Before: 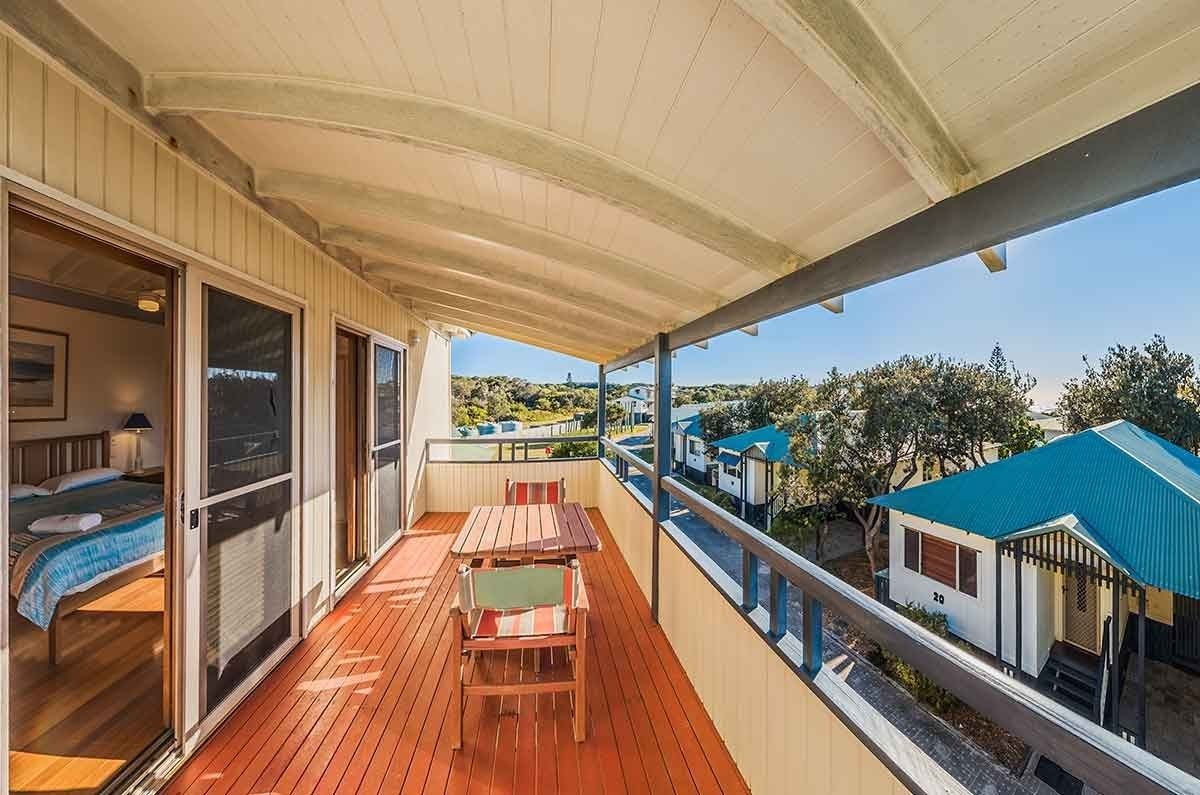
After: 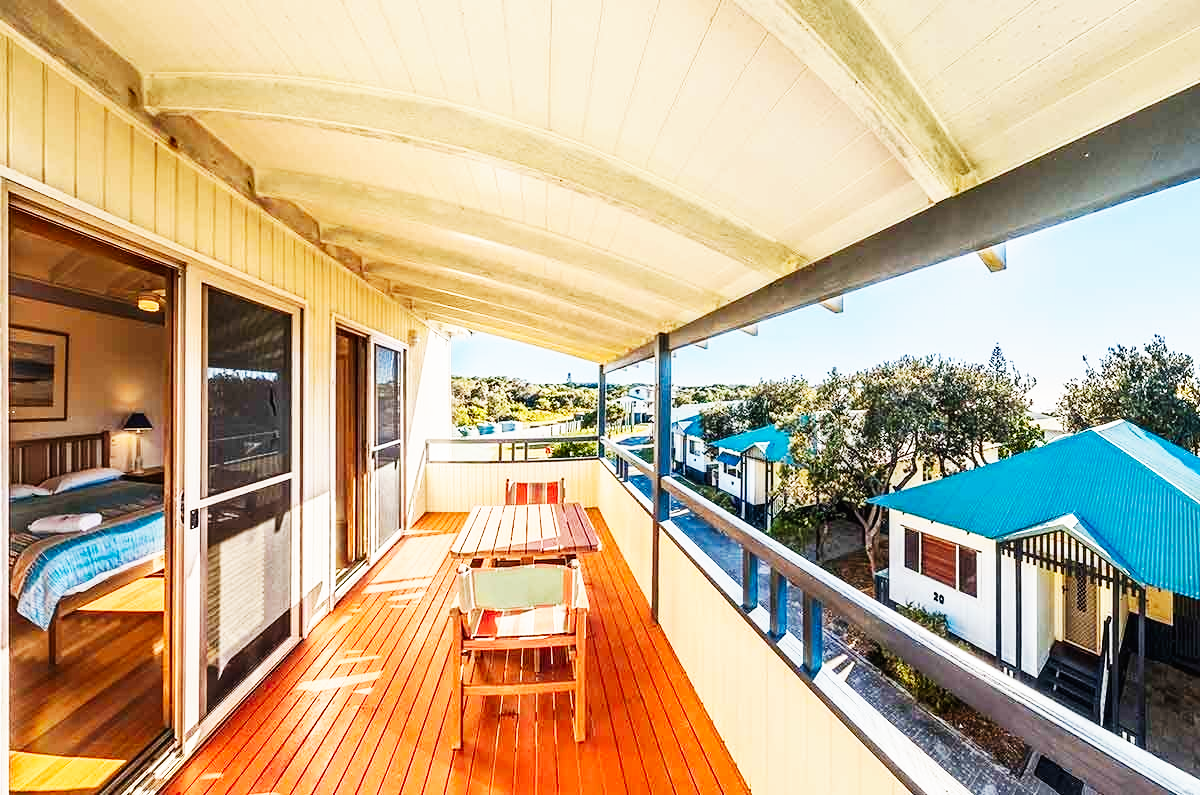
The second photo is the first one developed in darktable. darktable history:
shadows and highlights: shadows 36.86, highlights -27.4, soften with gaussian
base curve: curves: ch0 [(0, 0) (0.007, 0.004) (0.027, 0.03) (0.046, 0.07) (0.207, 0.54) (0.442, 0.872) (0.673, 0.972) (1, 1)], preserve colors none
